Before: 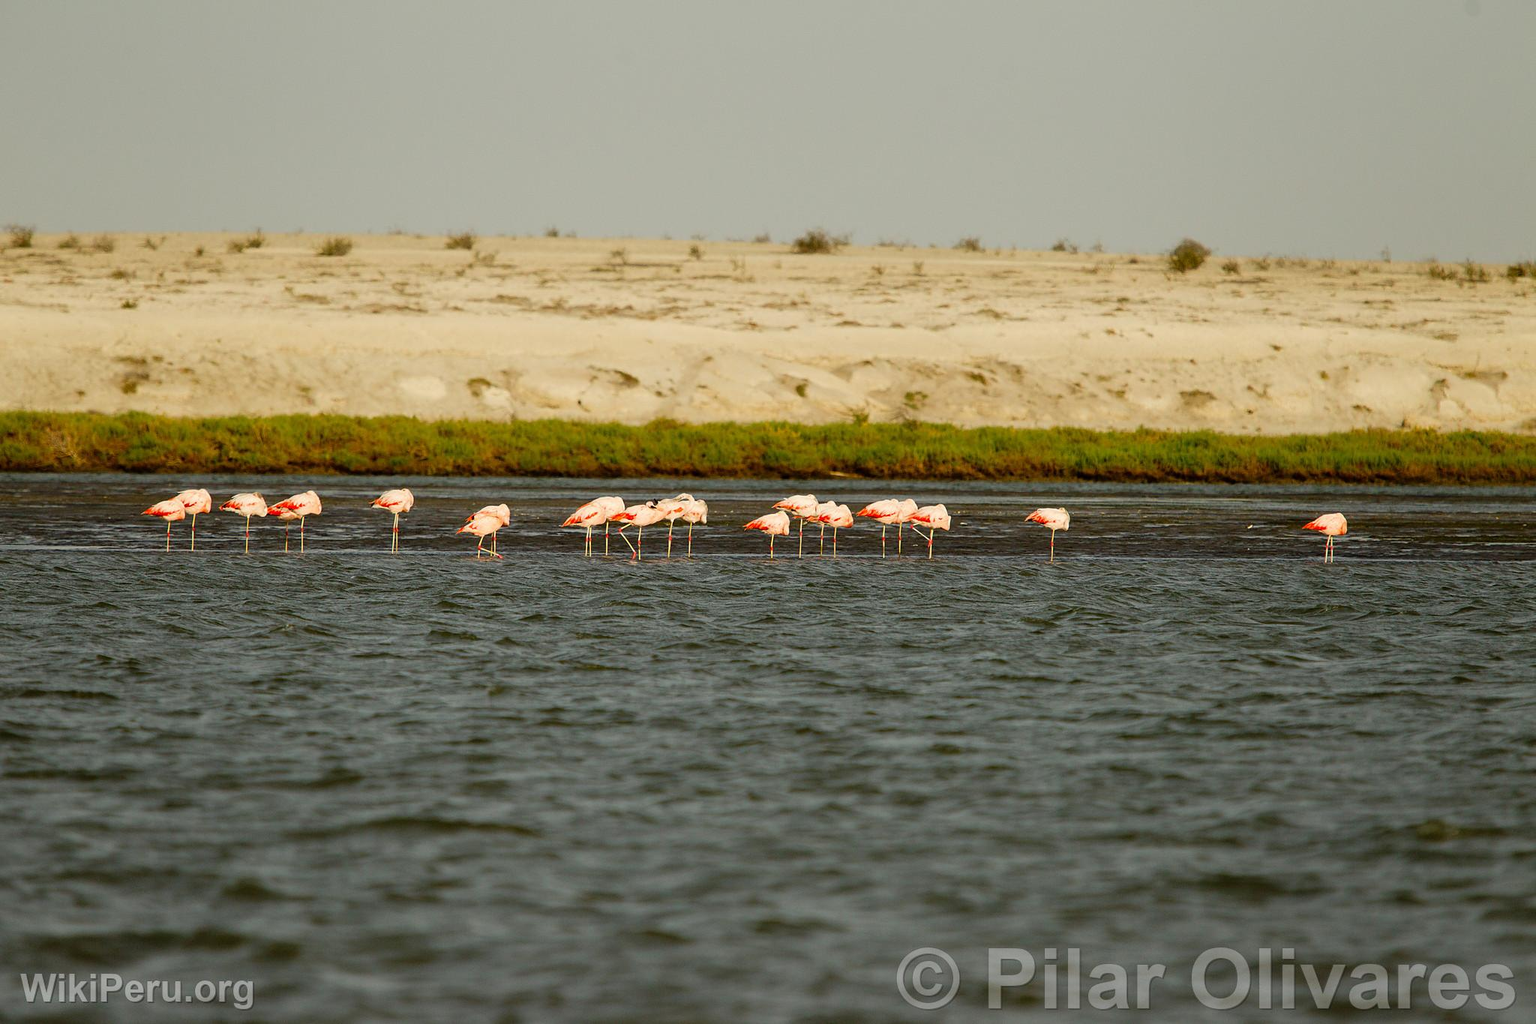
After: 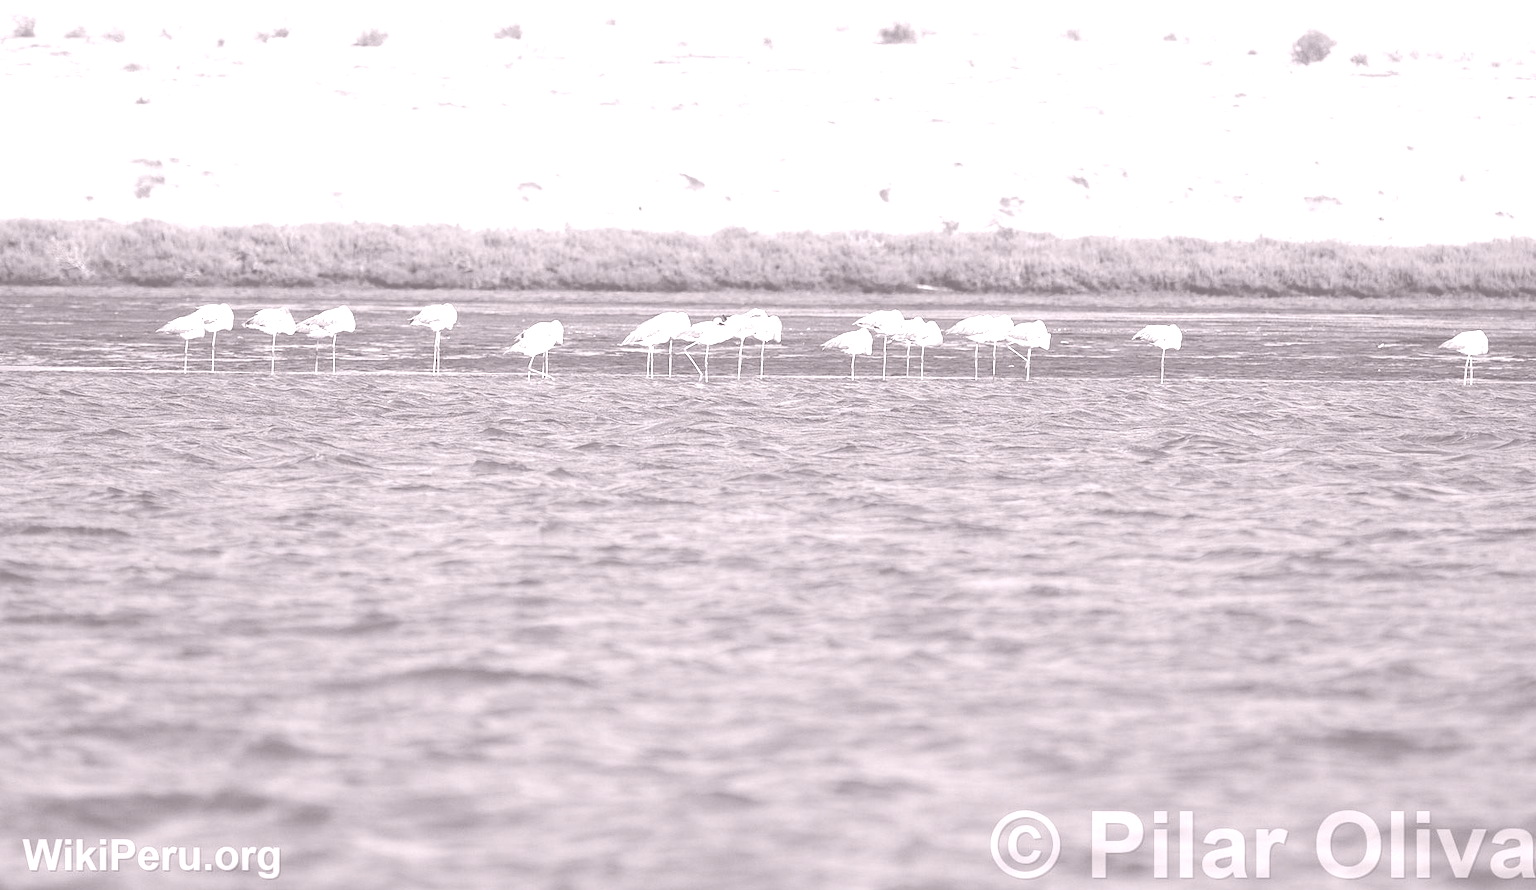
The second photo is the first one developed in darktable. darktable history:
velvia: strength 45%
colorize: hue 25.2°, saturation 83%, source mix 82%, lightness 79%, version 1
crop: top 20.916%, right 9.437%, bottom 0.316%
